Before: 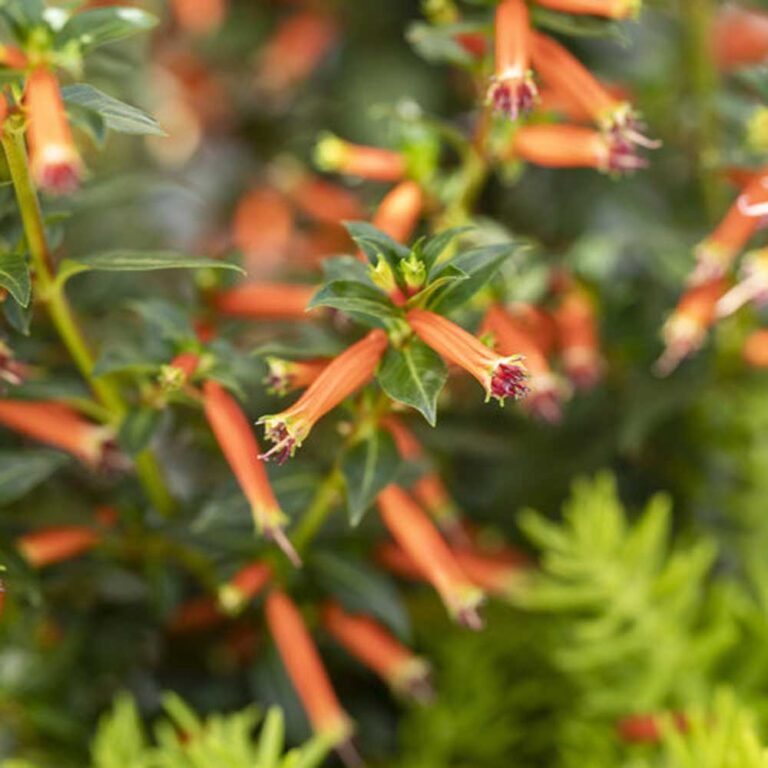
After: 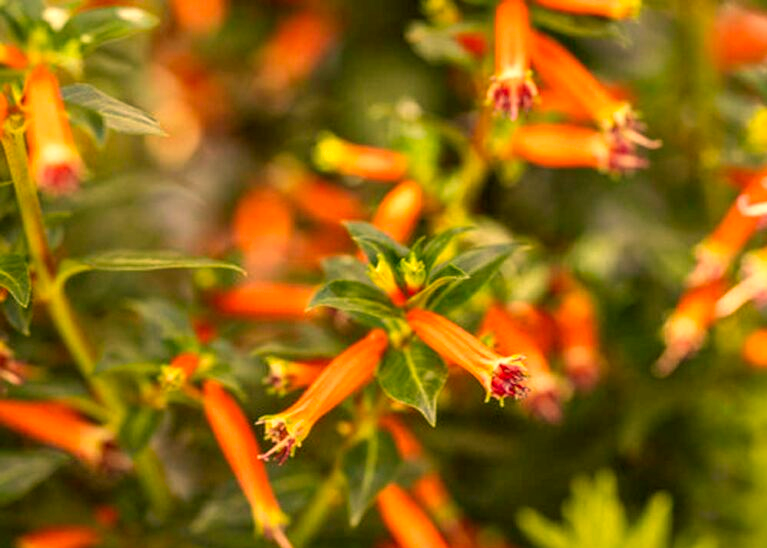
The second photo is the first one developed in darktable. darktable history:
crop: bottom 28.576%
local contrast: on, module defaults
color correction: highlights a* 17.94, highlights b* 35.39, shadows a* 1.48, shadows b* 6.42, saturation 1.01
